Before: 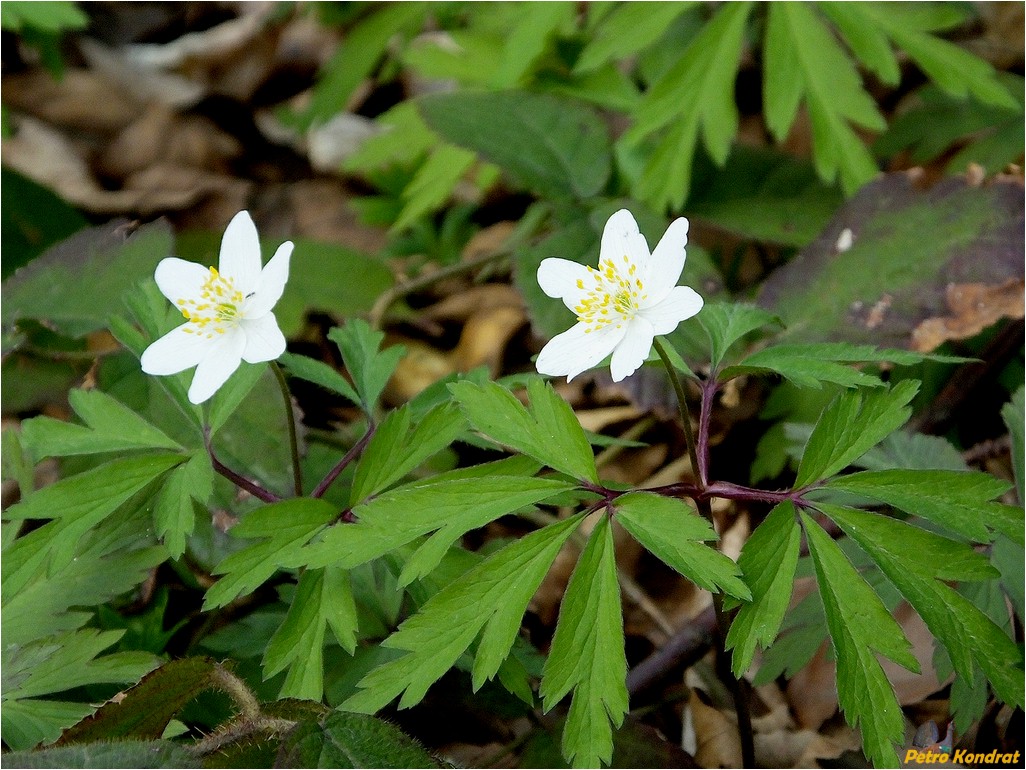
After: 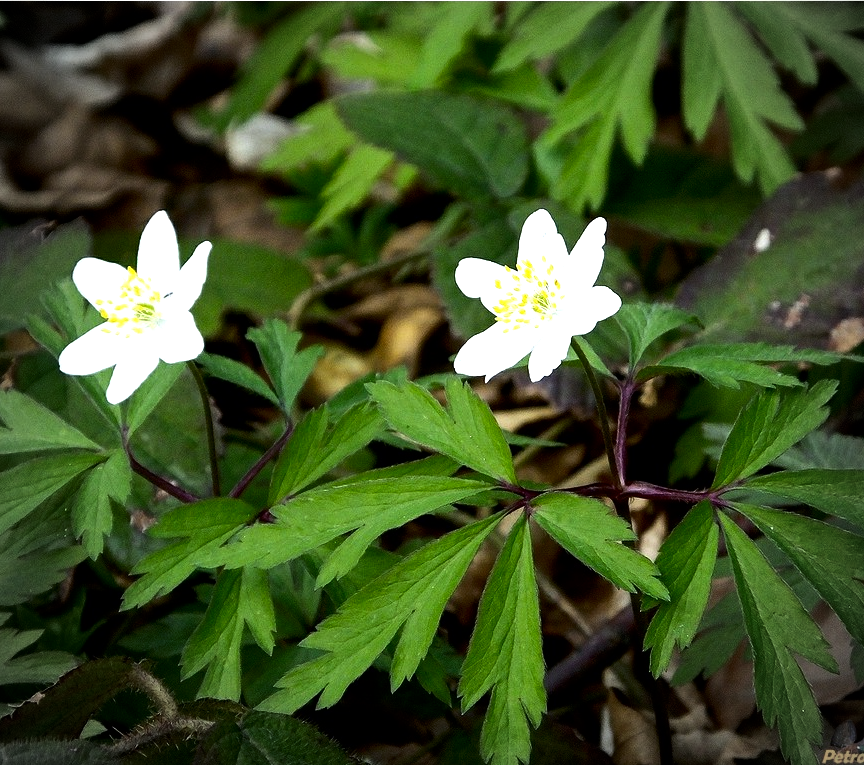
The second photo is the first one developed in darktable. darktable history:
contrast brightness saturation: brightness -0.09
tone equalizer: -8 EV -0.75 EV, -7 EV -0.7 EV, -6 EV -0.6 EV, -5 EV -0.4 EV, -3 EV 0.4 EV, -2 EV 0.6 EV, -1 EV 0.7 EV, +0 EV 0.75 EV, edges refinement/feathering 500, mask exposure compensation -1.57 EV, preserve details no
crop: left 8.026%, right 7.374%
vignetting: fall-off start 74.49%, fall-off radius 65.9%, brightness -0.628, saturation -0.68
white balance: red 0.982, blue 1.018
